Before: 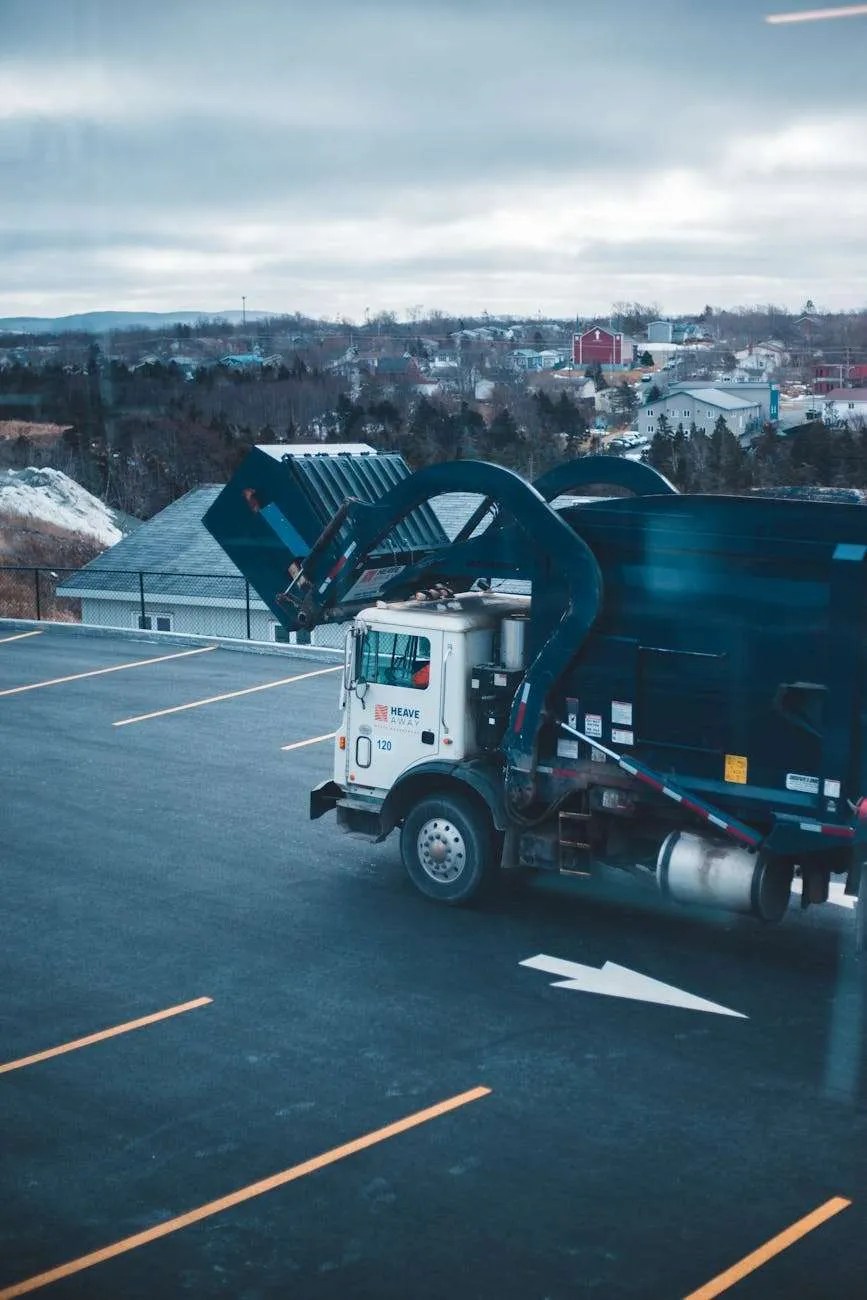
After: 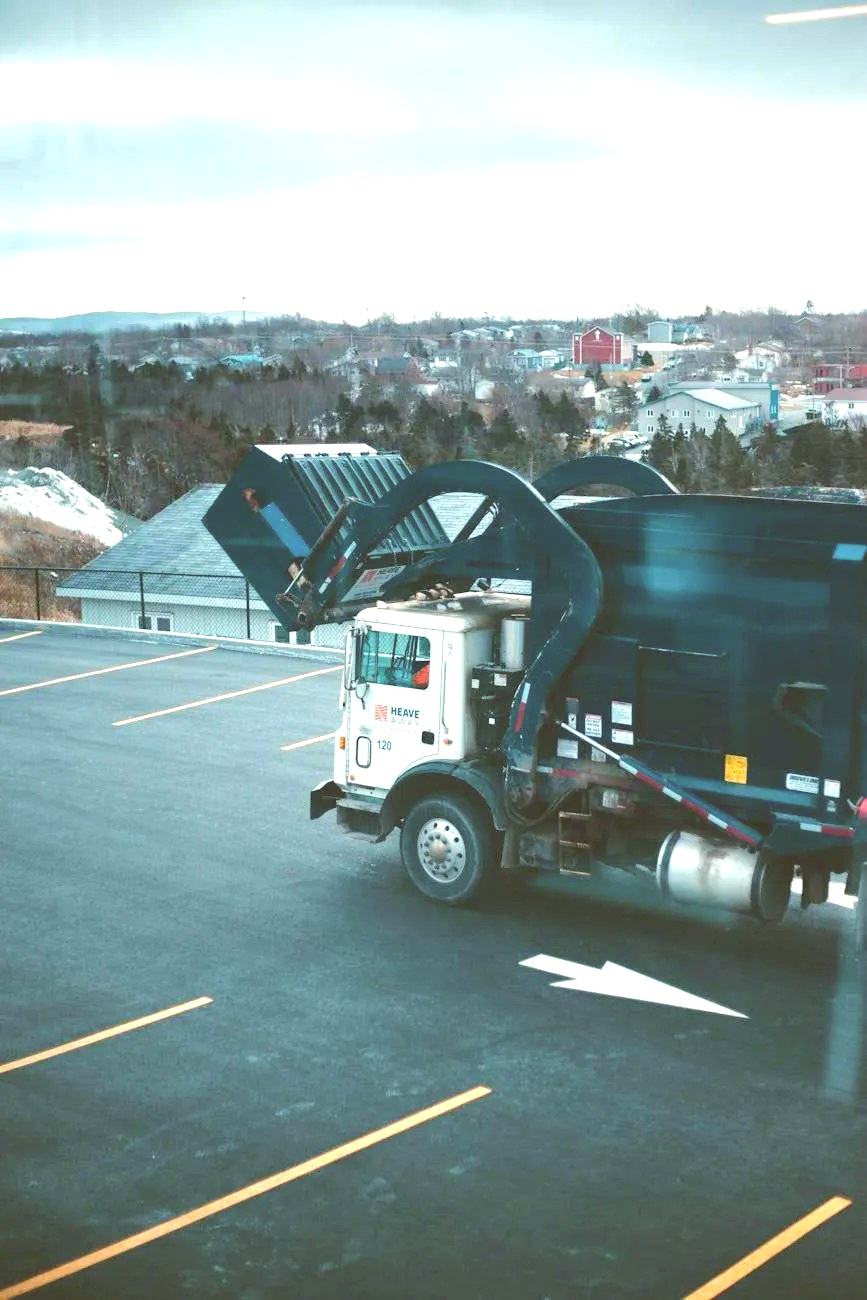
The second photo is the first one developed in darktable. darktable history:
color correction: highlights a* -1.43, highlights b* 10.12, shadows a* 0.395, shadows b* 19.35
exposure: black level correction -0.005, exposure 1.002 EV, compensate highlight preservation false
base curve: curves: ch0 [(0, 0) (0.262, 0.32) (0.722, 0.705) (1, 1)]
